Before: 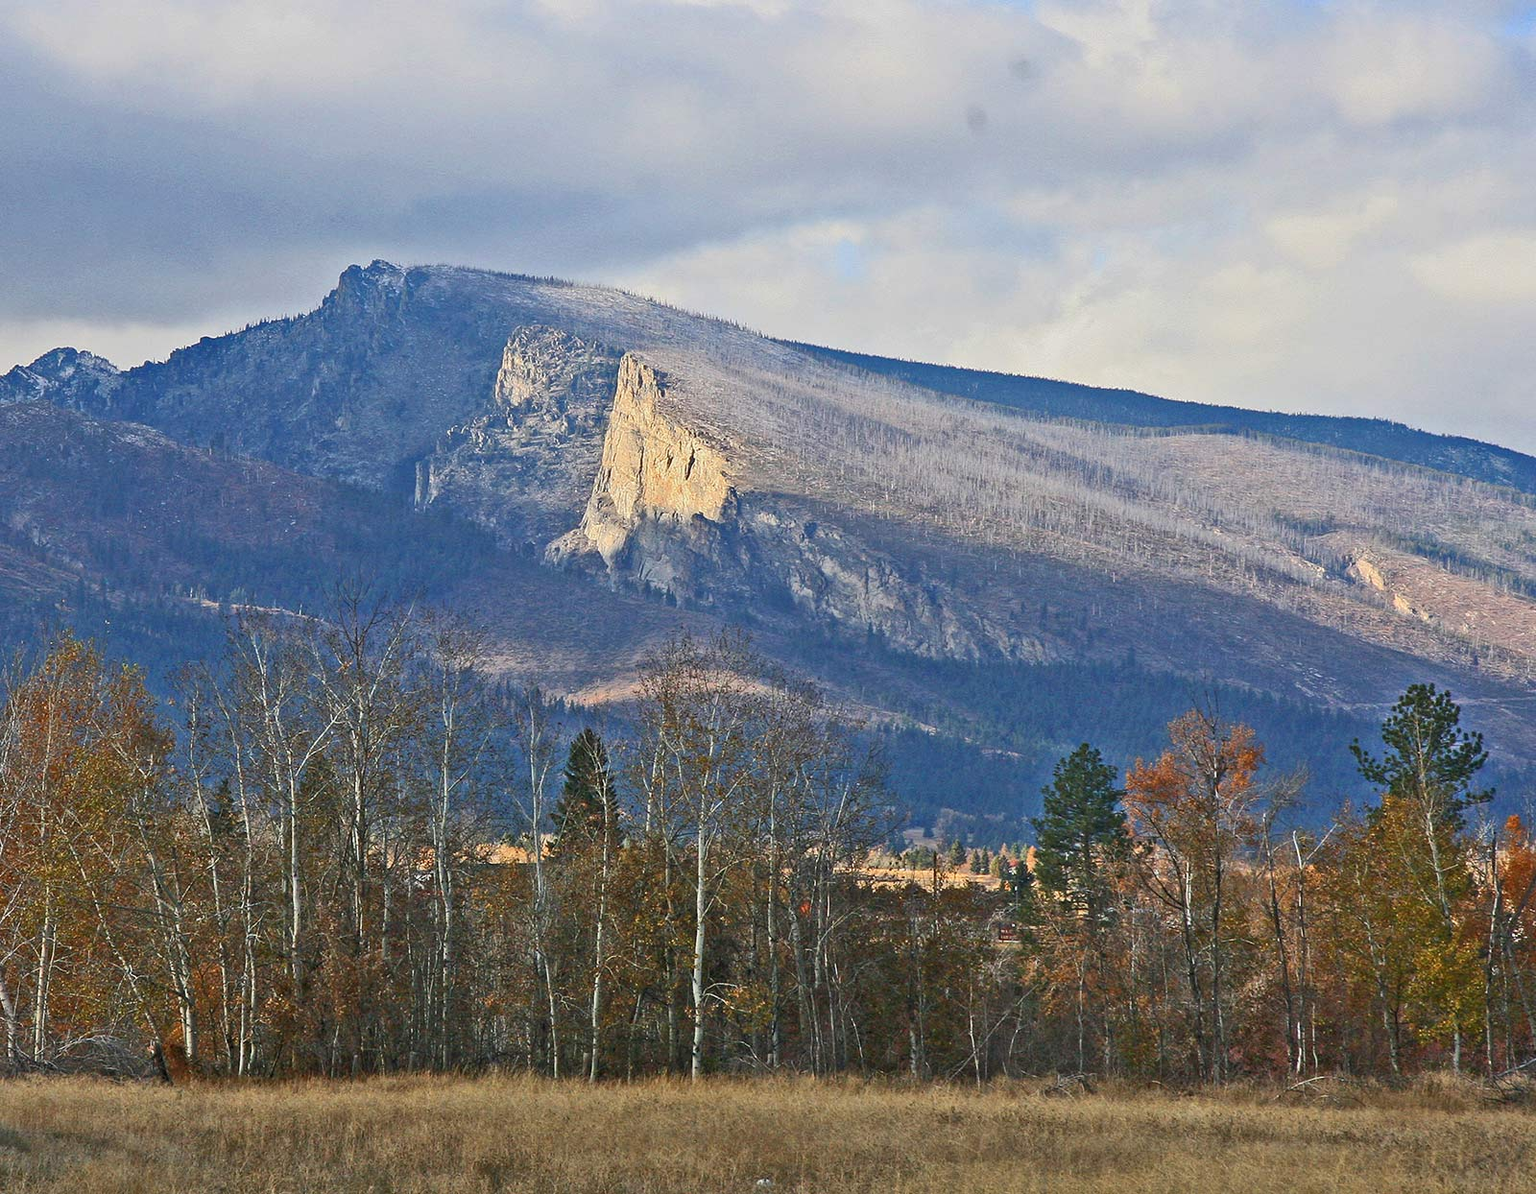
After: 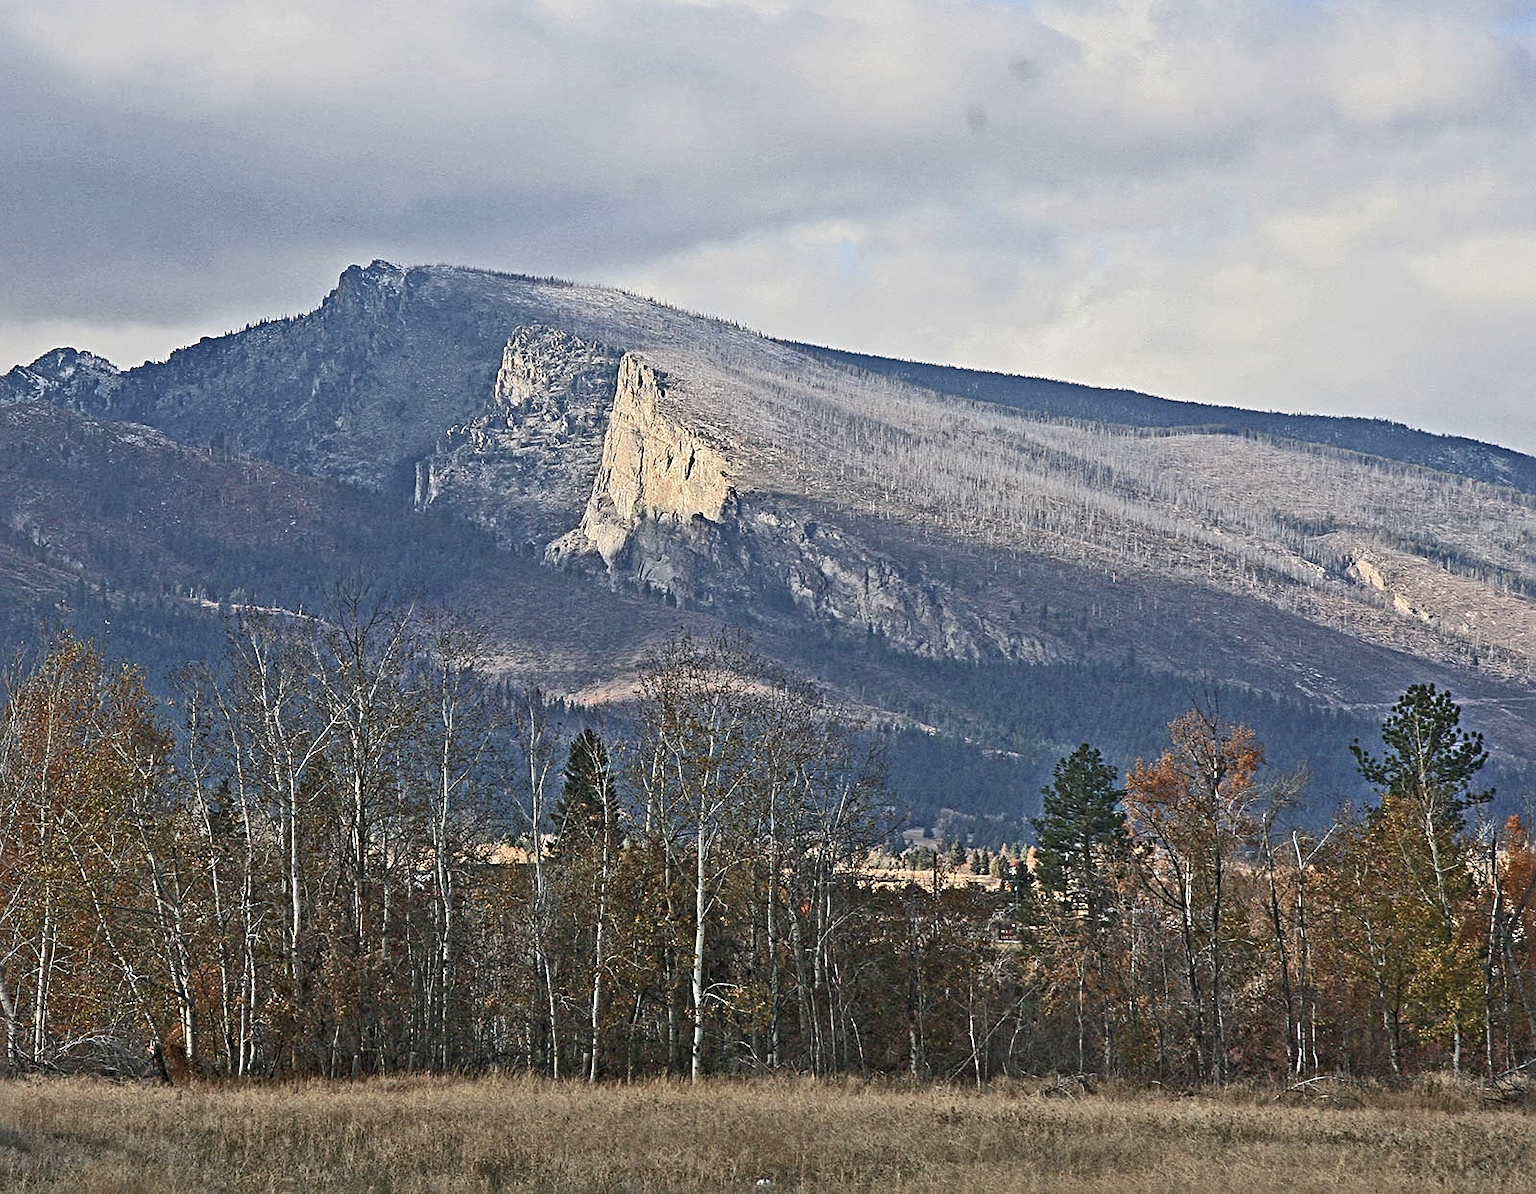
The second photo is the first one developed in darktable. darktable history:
levels: levels [0, 0.499, 1]
contrast brightness saturation: contrast 0.097, saturation -0.352
sharpen: radius 3.979
